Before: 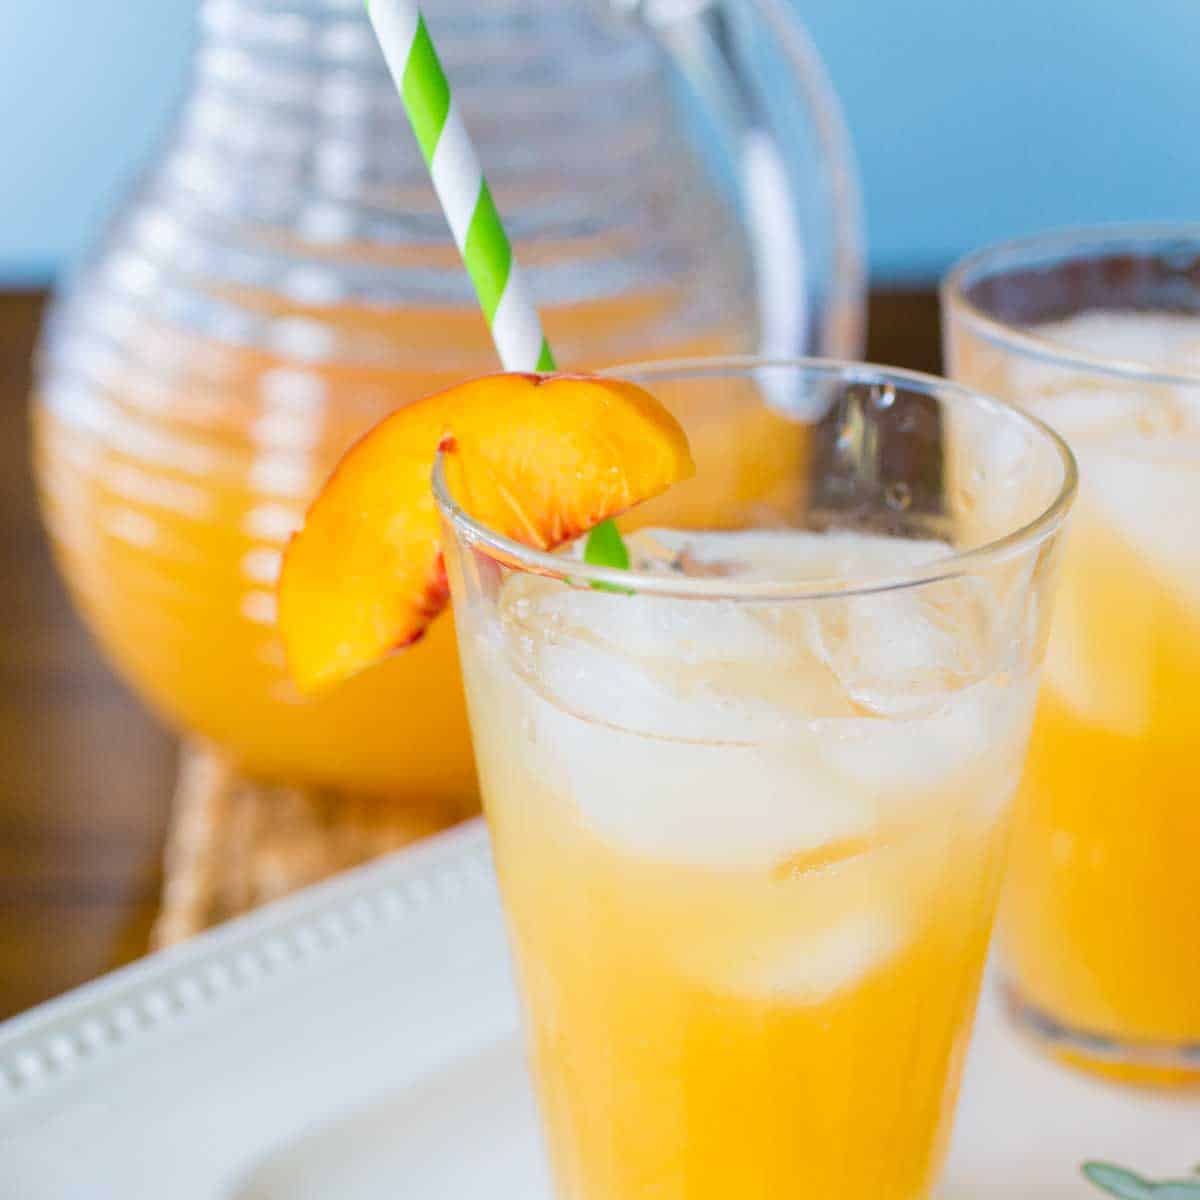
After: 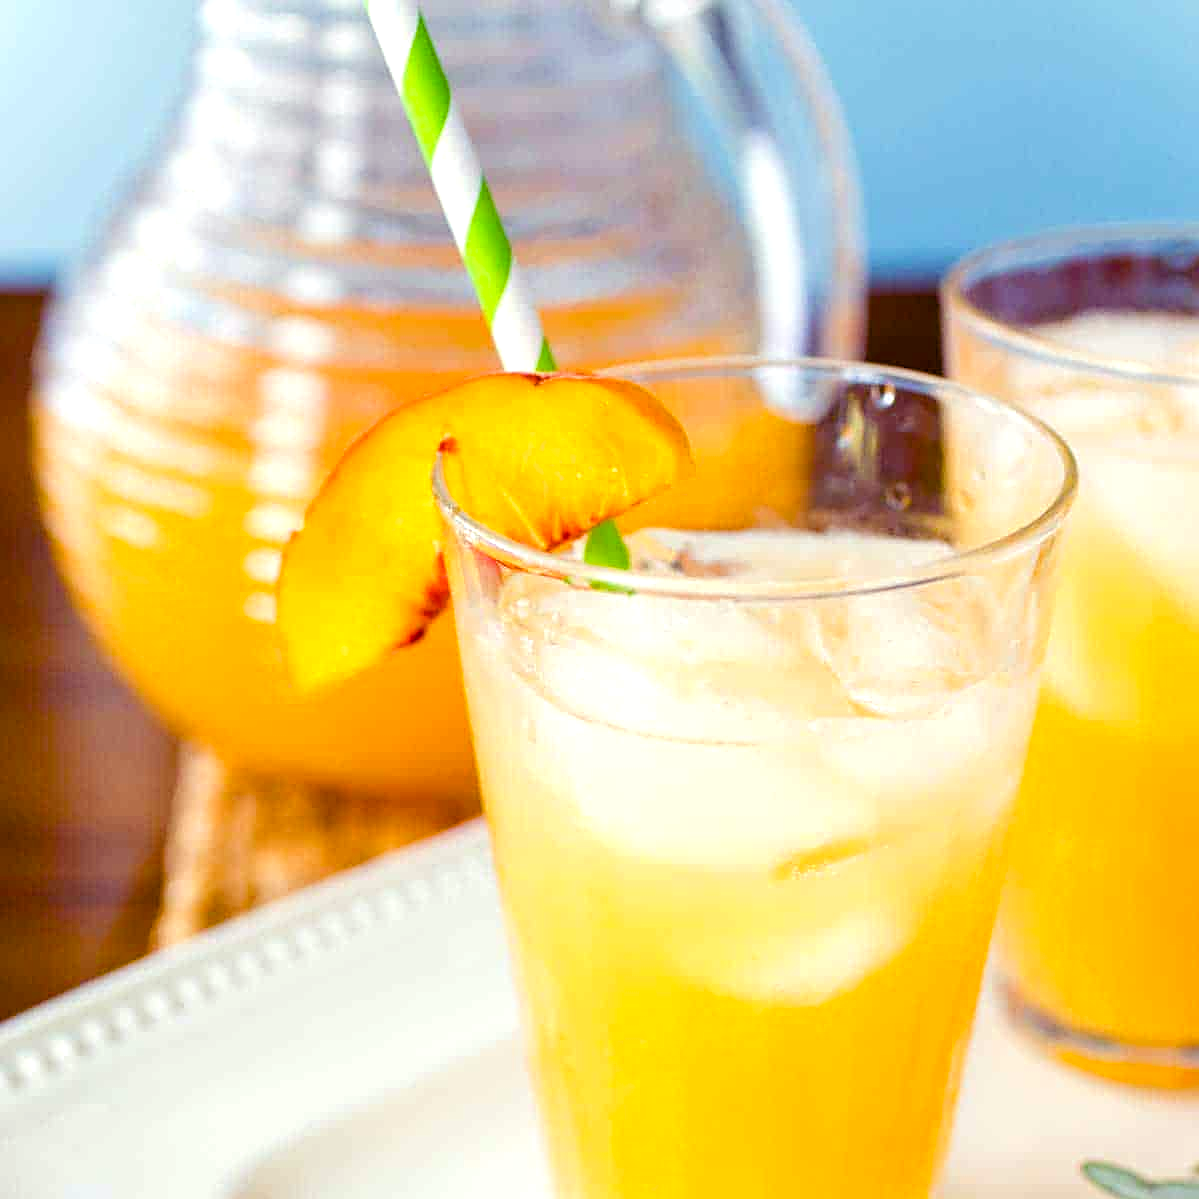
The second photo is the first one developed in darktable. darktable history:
color balance rgb: shadows lift › luminance -21.66%, shadows lift › chroma 8.98%, shadows lift › hue 283.37°, power › chroma 1.55%, power › hue 25.59°, highlights gain › luminance 6.08%, highlights gain › chroma 2.55%, highlights gain › hue 90°, global offset › luminance -0.87%, perceptual saturation grading › global saturation 27.49%, perceptual saturation grading › highlights -28.39%, perceptual saturation grading › mid-tones 15.22%, perceptual saturation grading › shadows 33.98%, perceptual brilliance grading › highlights 10%, perceptual brilliance grading › mid-tones 5%
sharpen: on, module defaults
